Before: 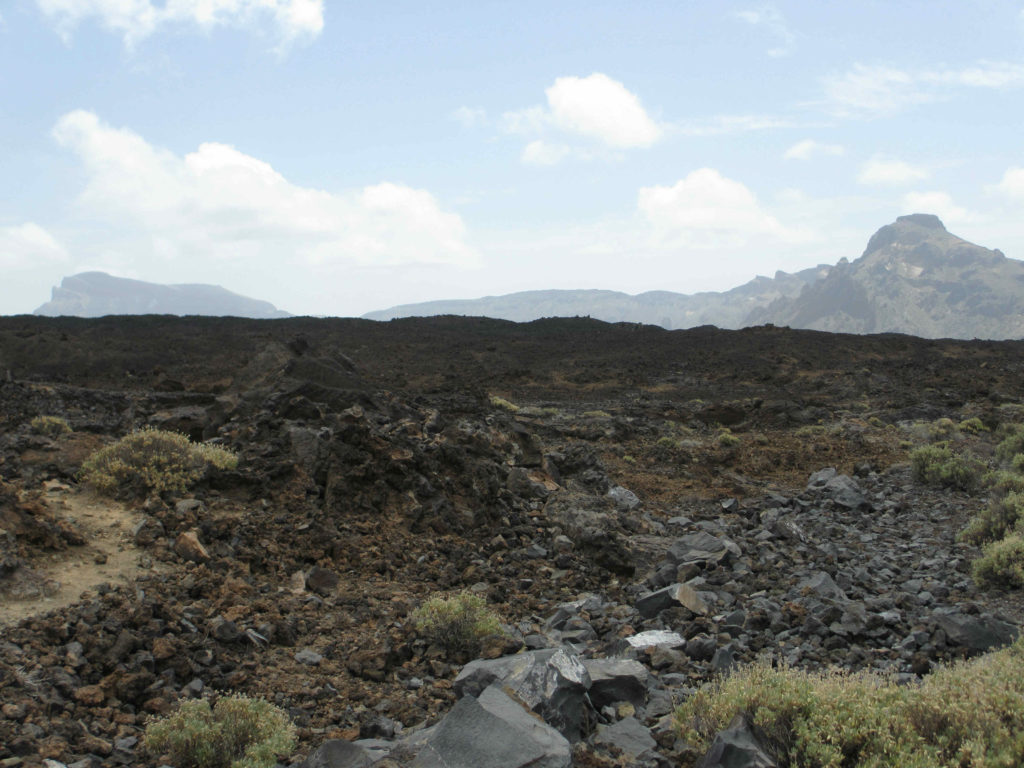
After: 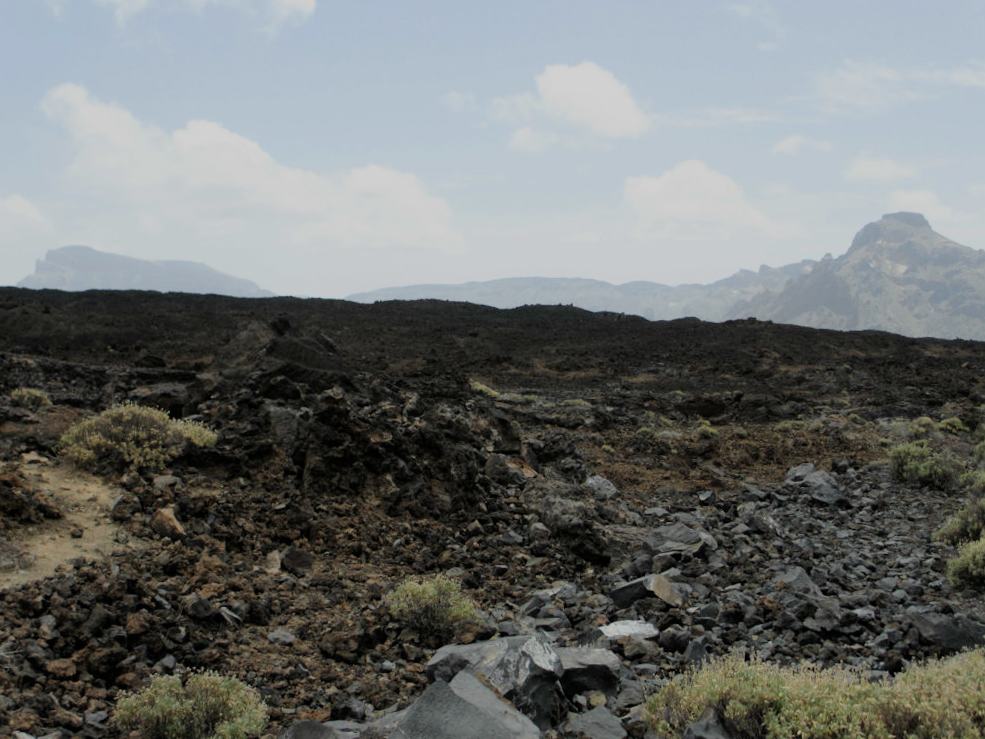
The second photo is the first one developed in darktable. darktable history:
crop and rotate: angle -1.69°
filmic rgb: black relative exposure -9.22 EV, white relative exposure 6.77 EV, hardness 3.07, contrast 1.05
